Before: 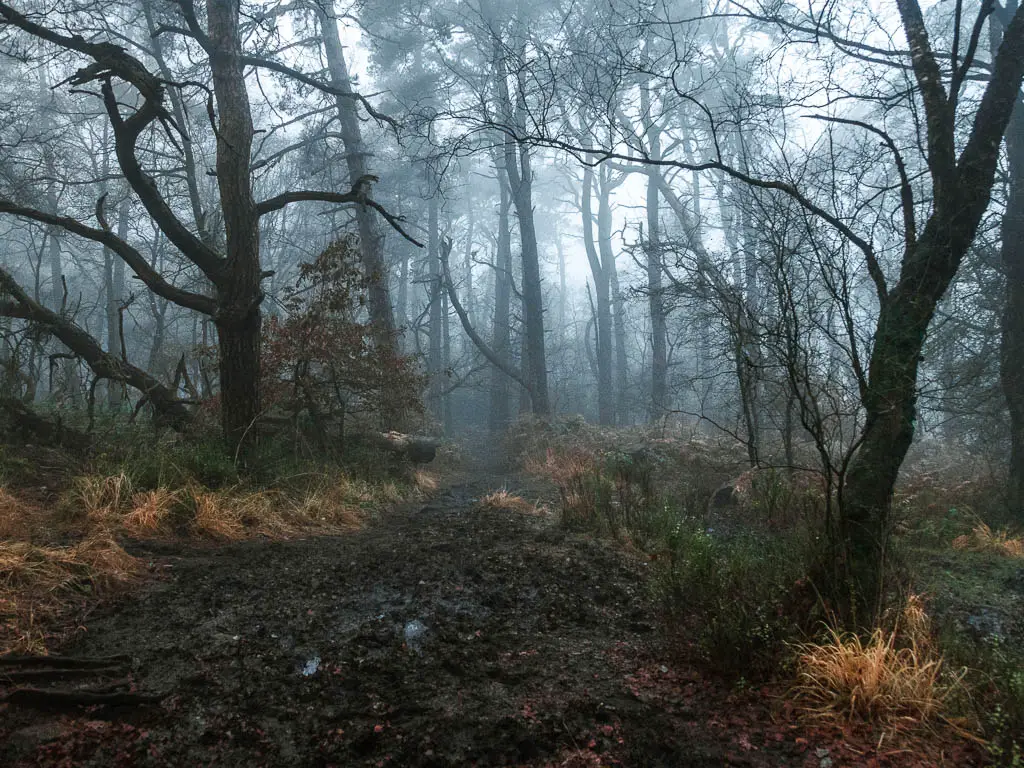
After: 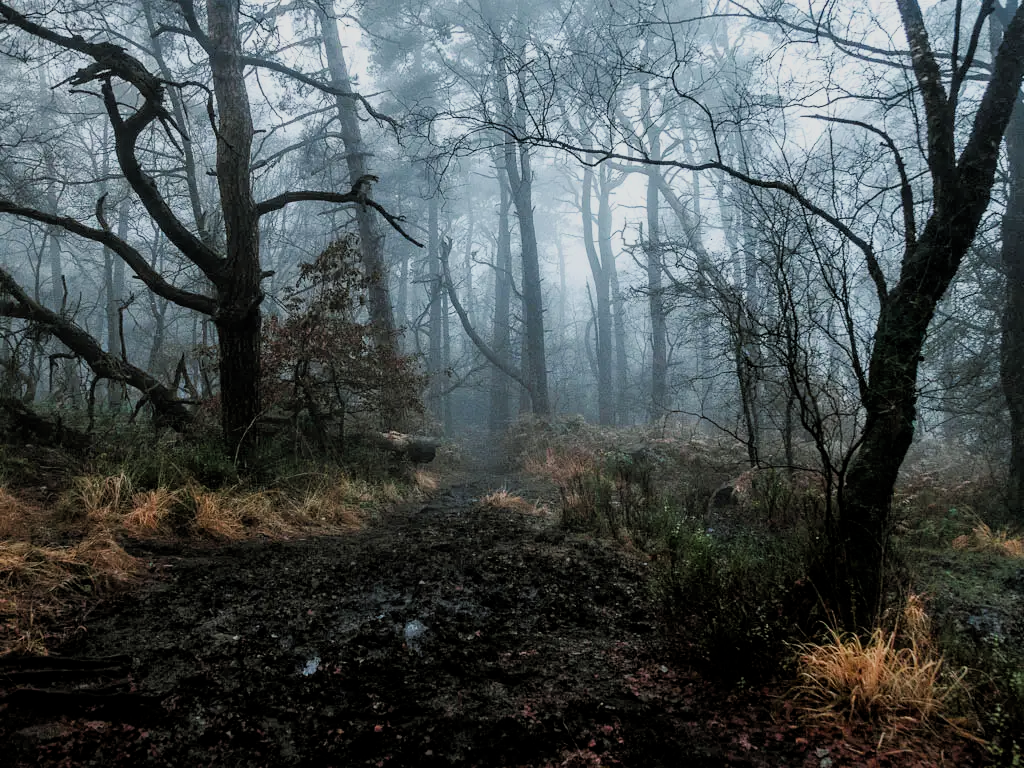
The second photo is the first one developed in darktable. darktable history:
filmic rgb: black relative exposure -7.75 EV, white relative exposure 4.4 EV, target black luminance 0%, hardness 3.76, latitude 50.84%, contrast 1.063, highlights saturation mix 9.01%, shadows ↔ highlights balance -0.262%
